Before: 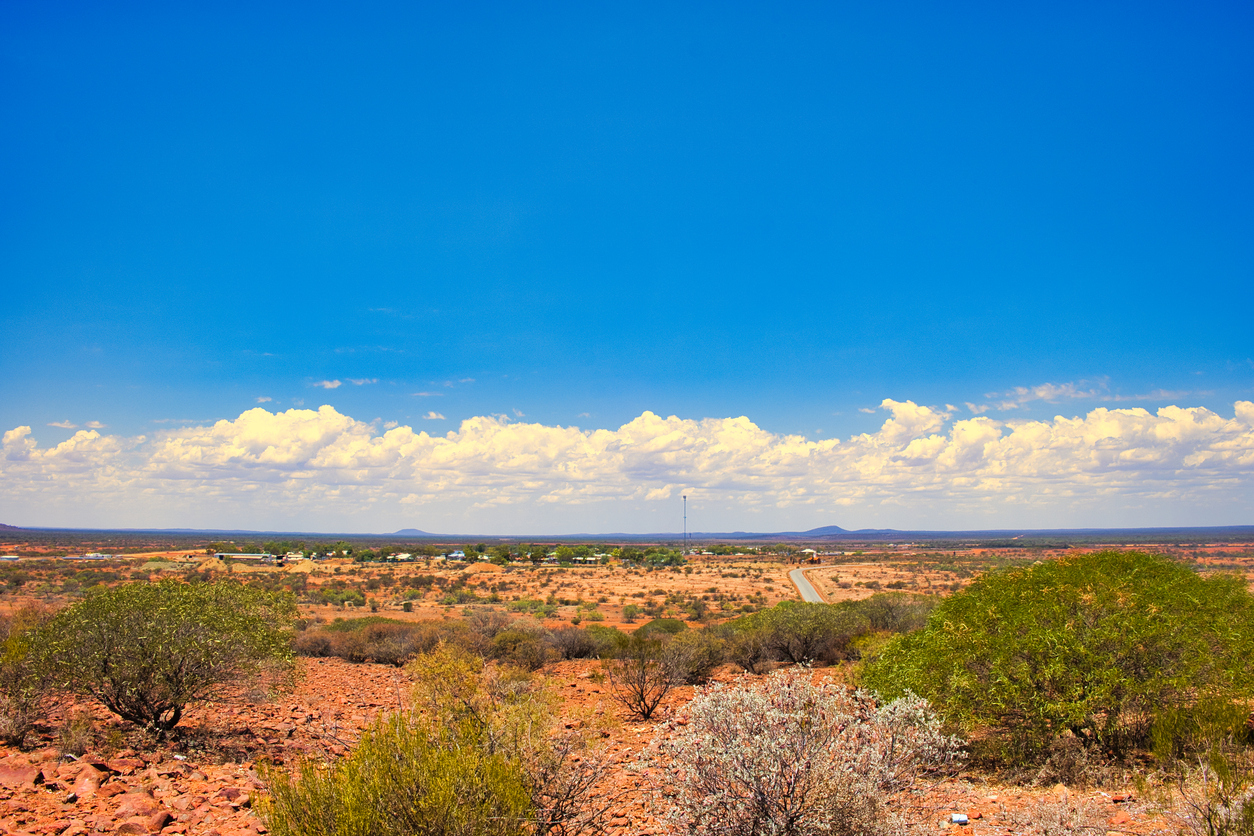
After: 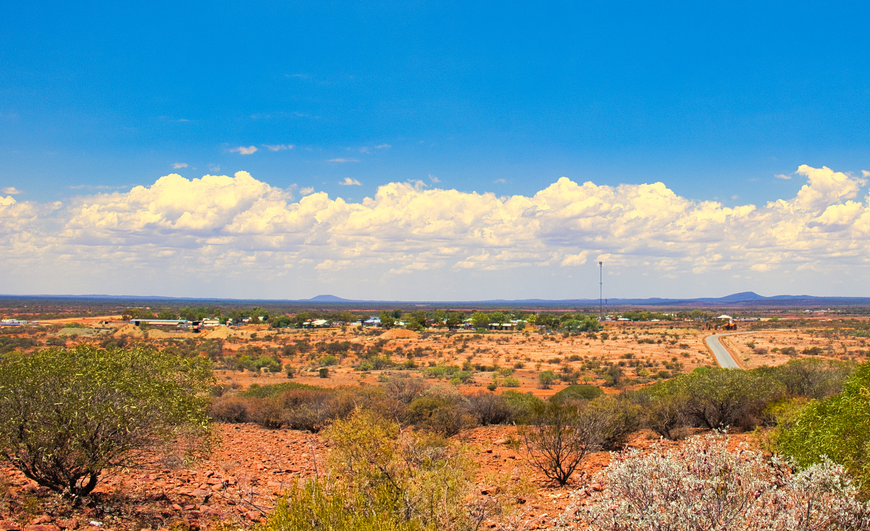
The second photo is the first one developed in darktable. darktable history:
crop: left 6.733%, top 28.052%, right 23.831%, bottom 8.344%
